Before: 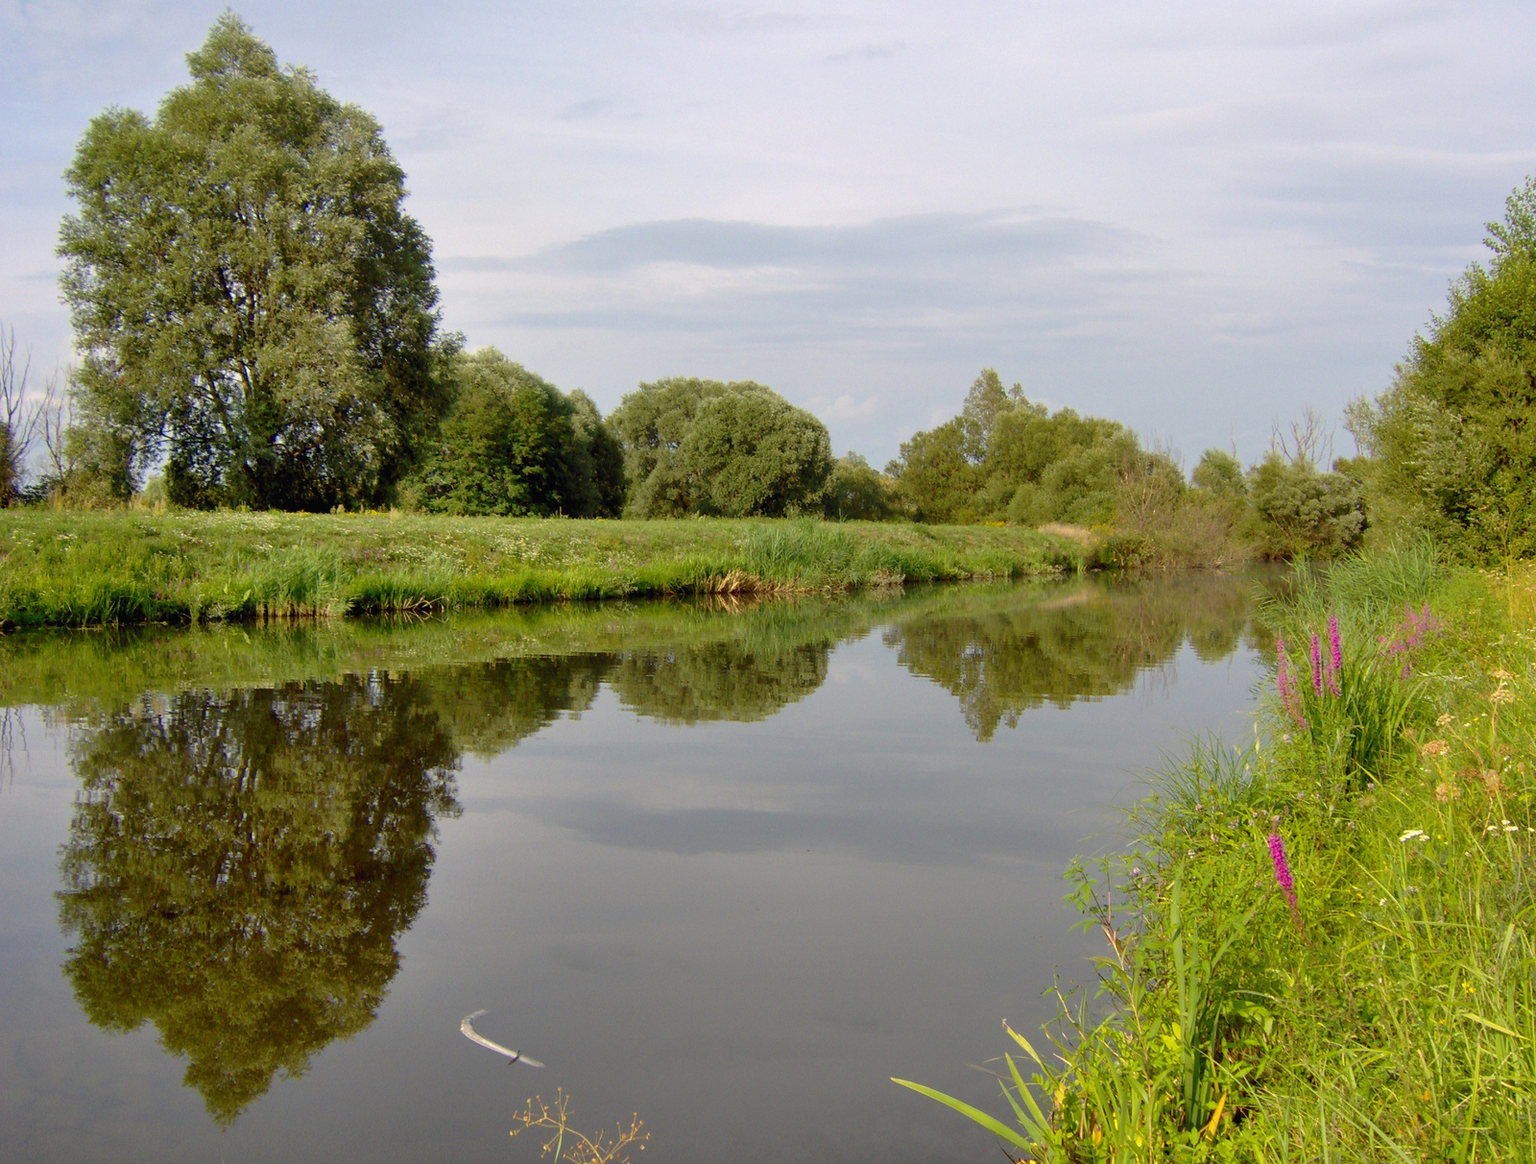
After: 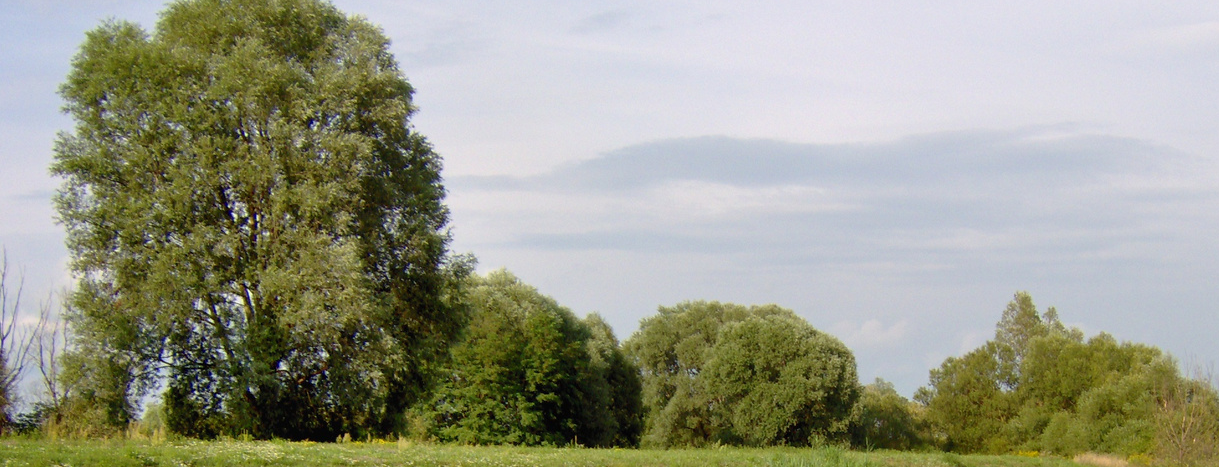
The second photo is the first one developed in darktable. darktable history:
crop: left 0.542%, top 7.651%, right 23.263%, bottom 53.799%
